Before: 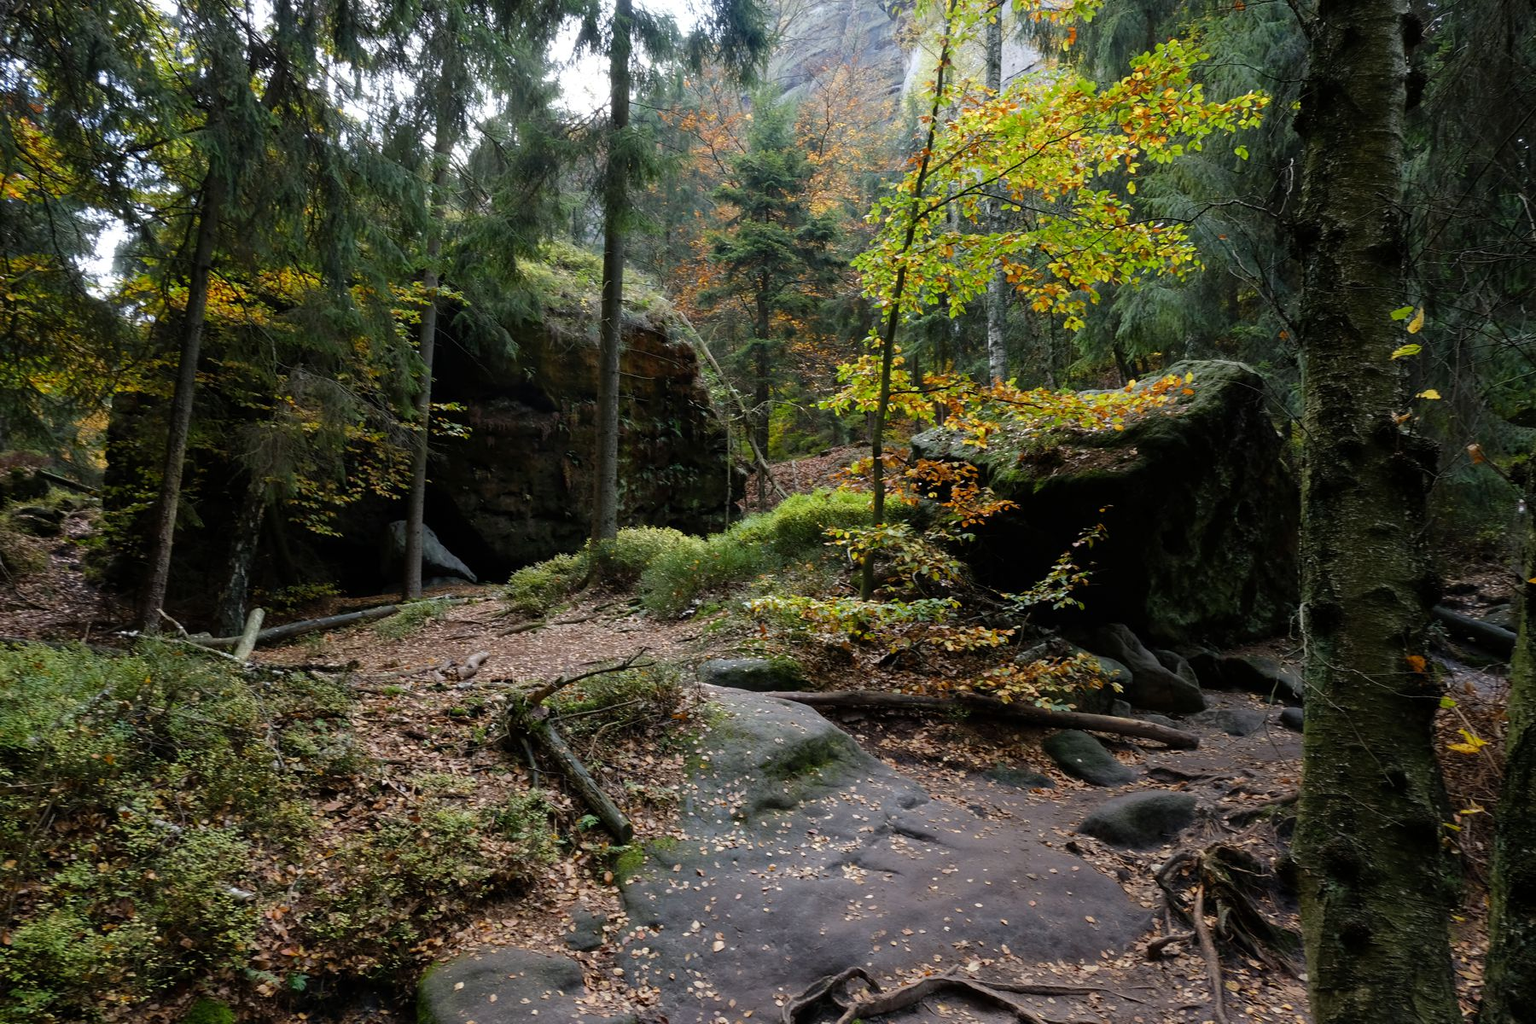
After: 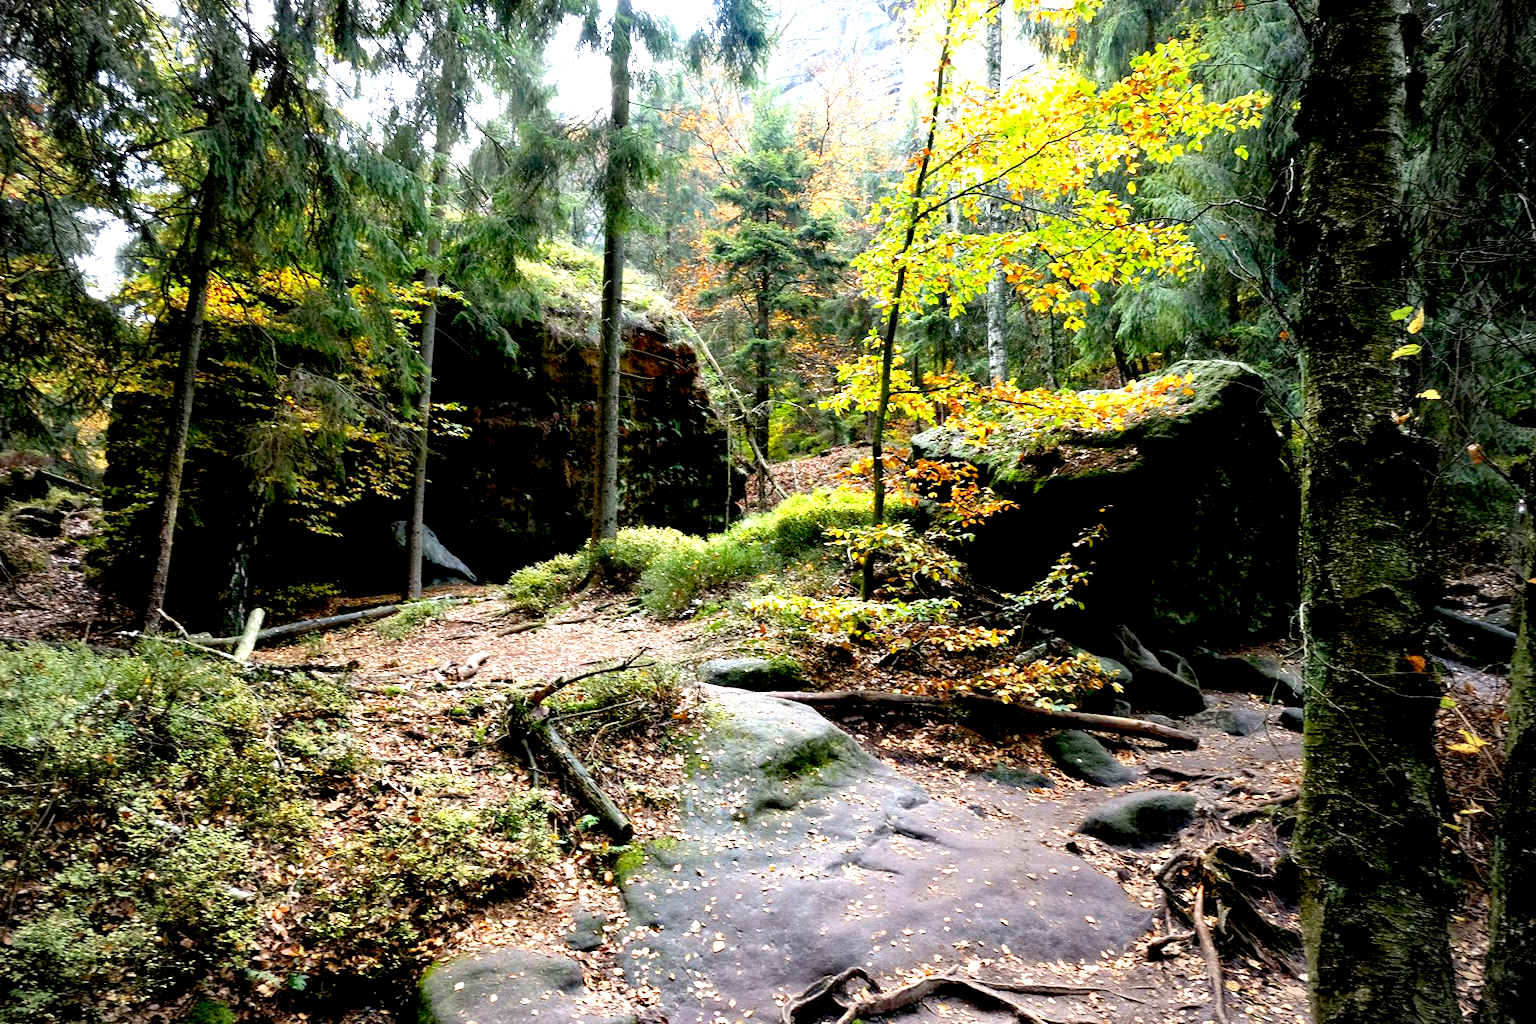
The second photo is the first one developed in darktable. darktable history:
exposure: black level correction 0.011, exposure 1.088 EV, compensate exposure bias true, compensate highlight preservation false
vignetting: fall-off start 74.49%, fall-off radius 65.9%, brightness -0.628, saturation -0.68
